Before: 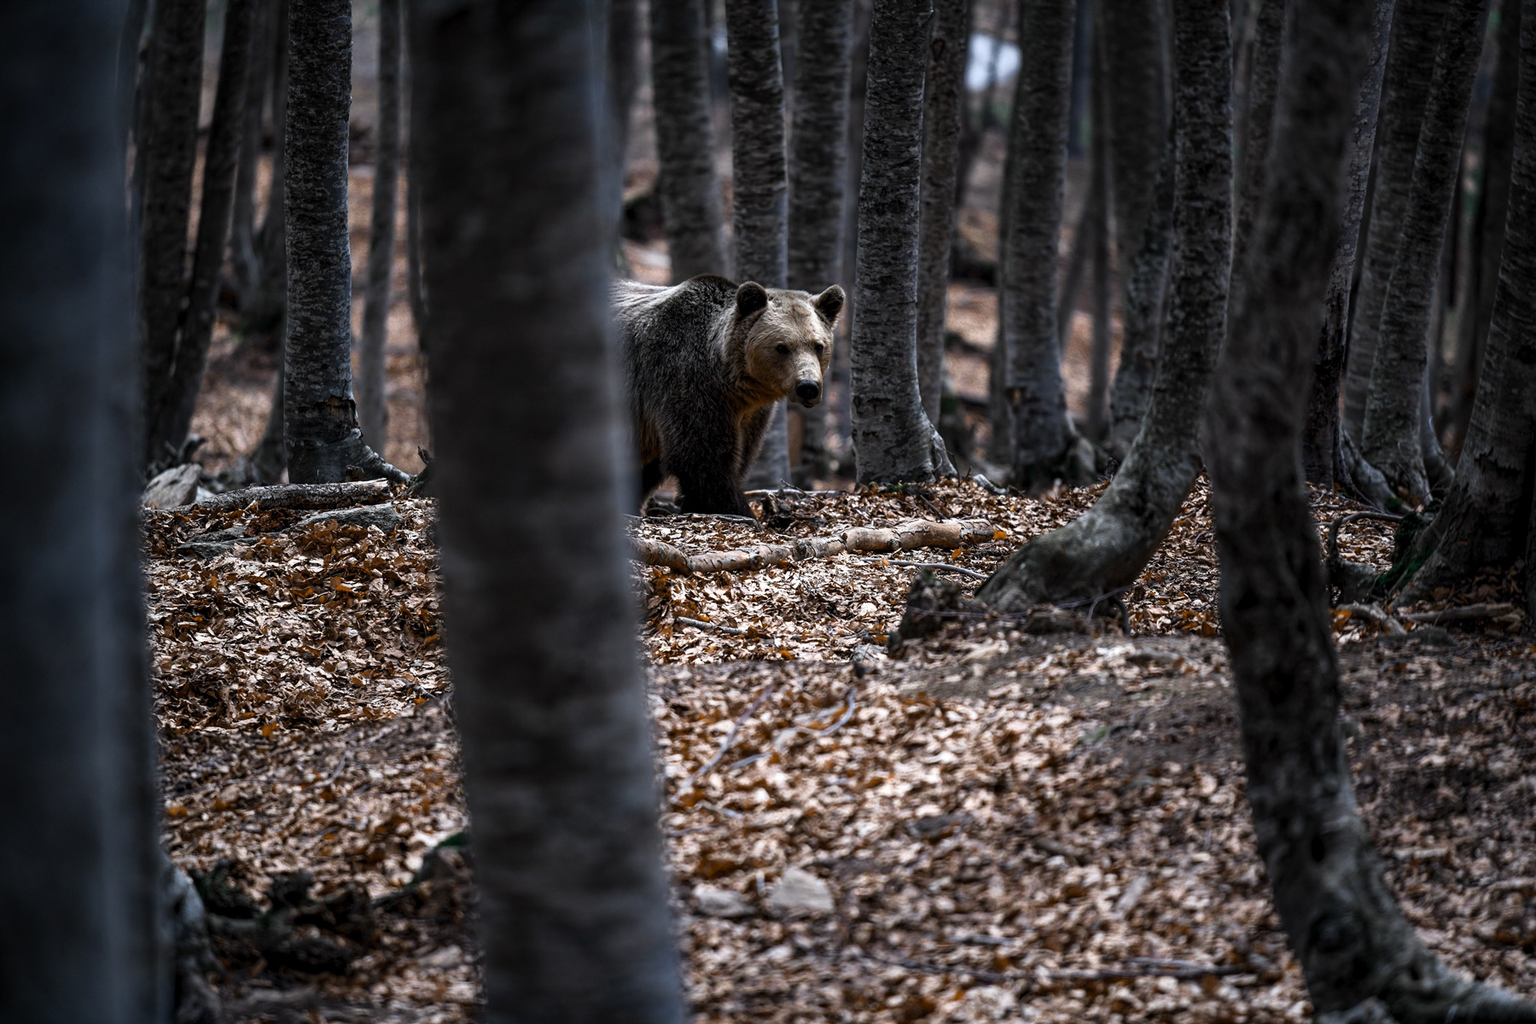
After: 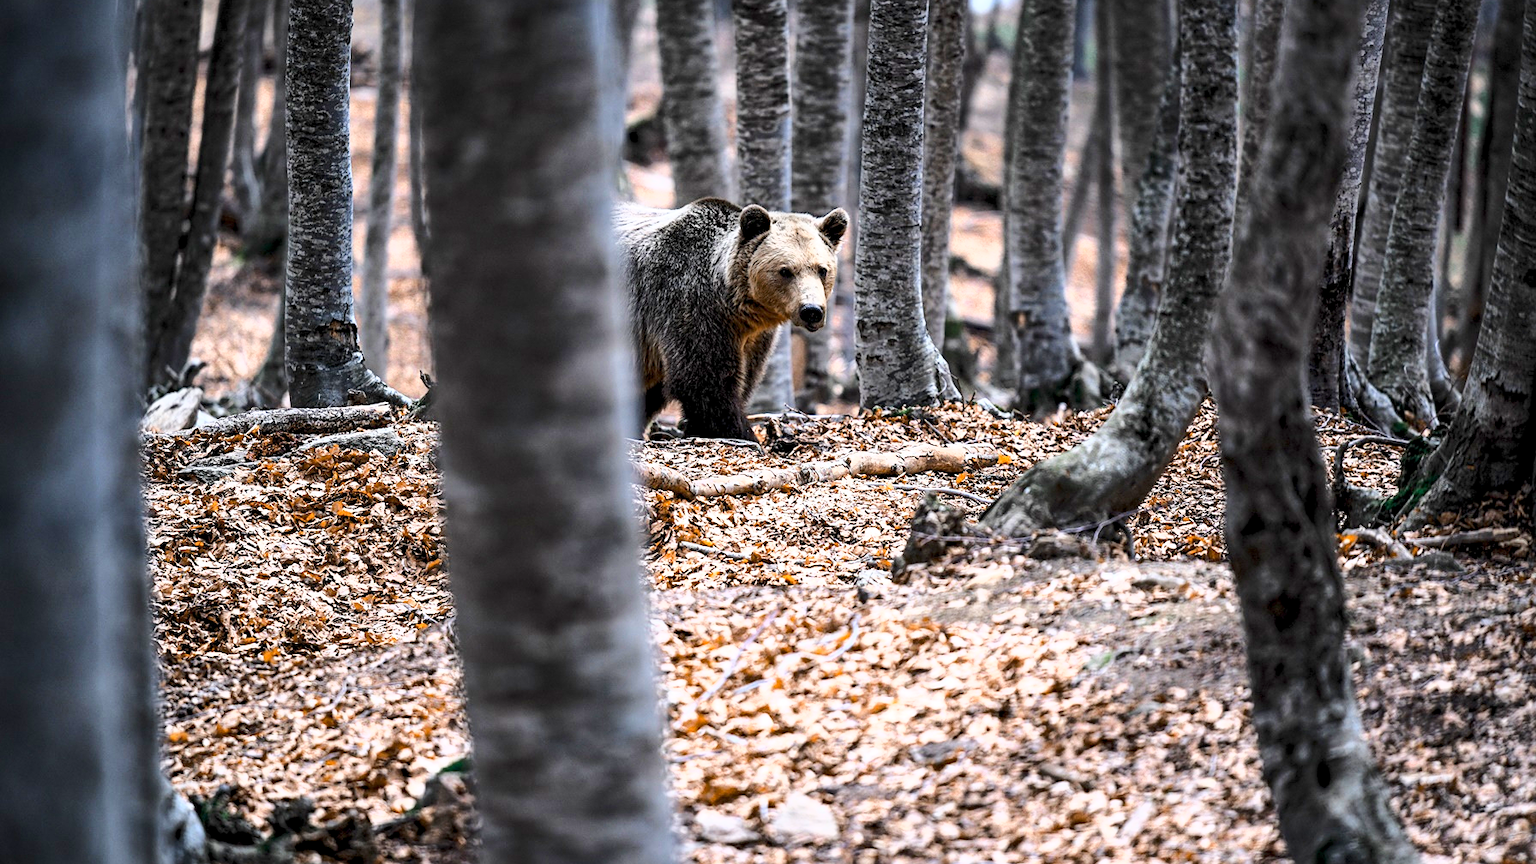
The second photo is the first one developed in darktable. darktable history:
base curve: curves: ch0 [(0, 0) (0.025, 0.046) (0.112, 0.277) (0.467, 0.74) (0.814, 0.929) (1, 0.942)]
crop: top 7.625%, bottom 8.027%
exposure: black level correction 0.001, exposure 1.05 EV, compensate exposure bias true, compensate highlight preservation false
sharpen: amount 0.2
